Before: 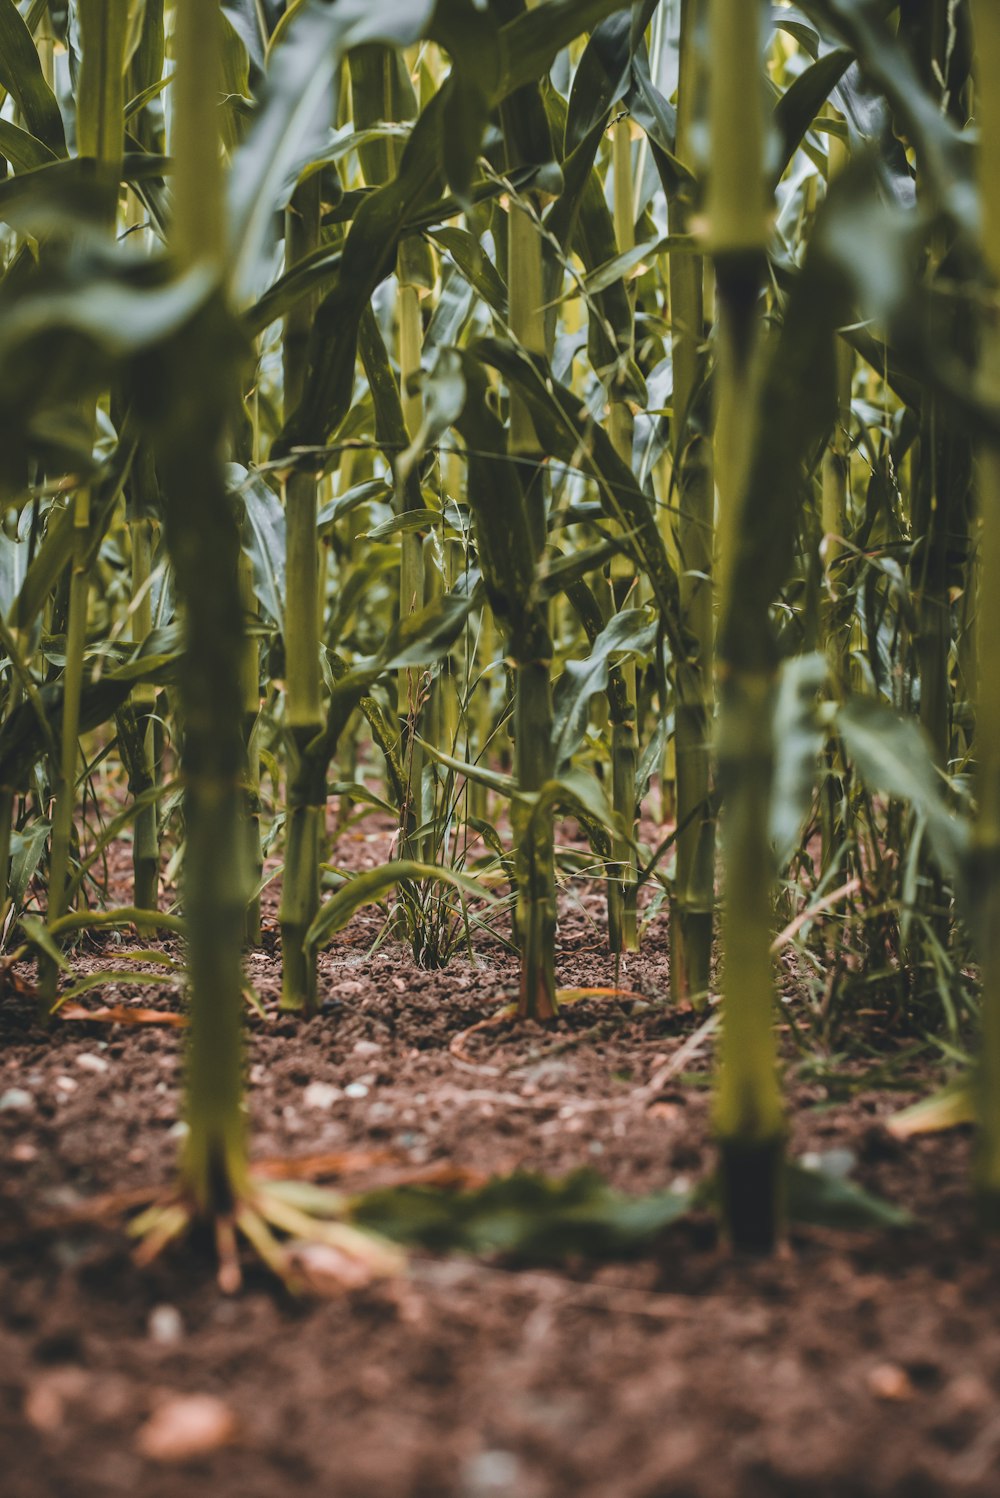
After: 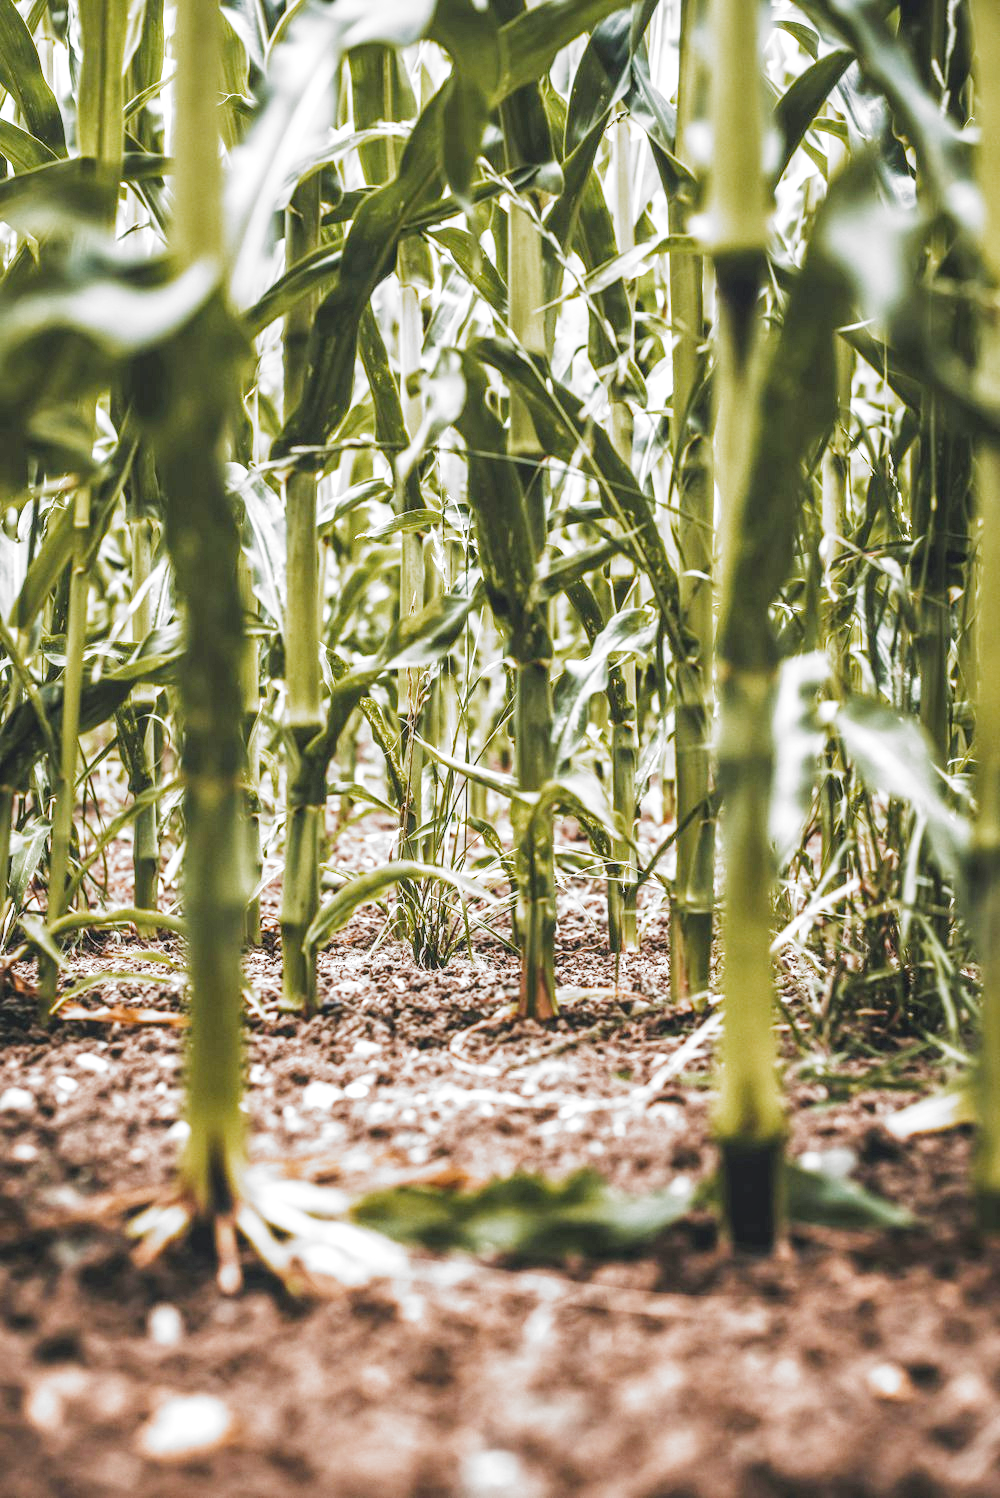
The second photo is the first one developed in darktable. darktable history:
exposure: black level correction 0.001, exposure 1.719 EV, compensate highlight preservation false
filmic rgb: black relative exposure -5.04 EV, white relative exposure 3.98 EV, threshold 6 EV, hardness 2.88, contrast 1.3, highlights saturation mix -29.79%, add noise in highlights 0.001, preserve chrominance no, color science v3 (2019), use custom middle-gray values true, contrast in highlights soft, enable highlight reconstruction true
local contrast: highlights 30%, detail 130%
